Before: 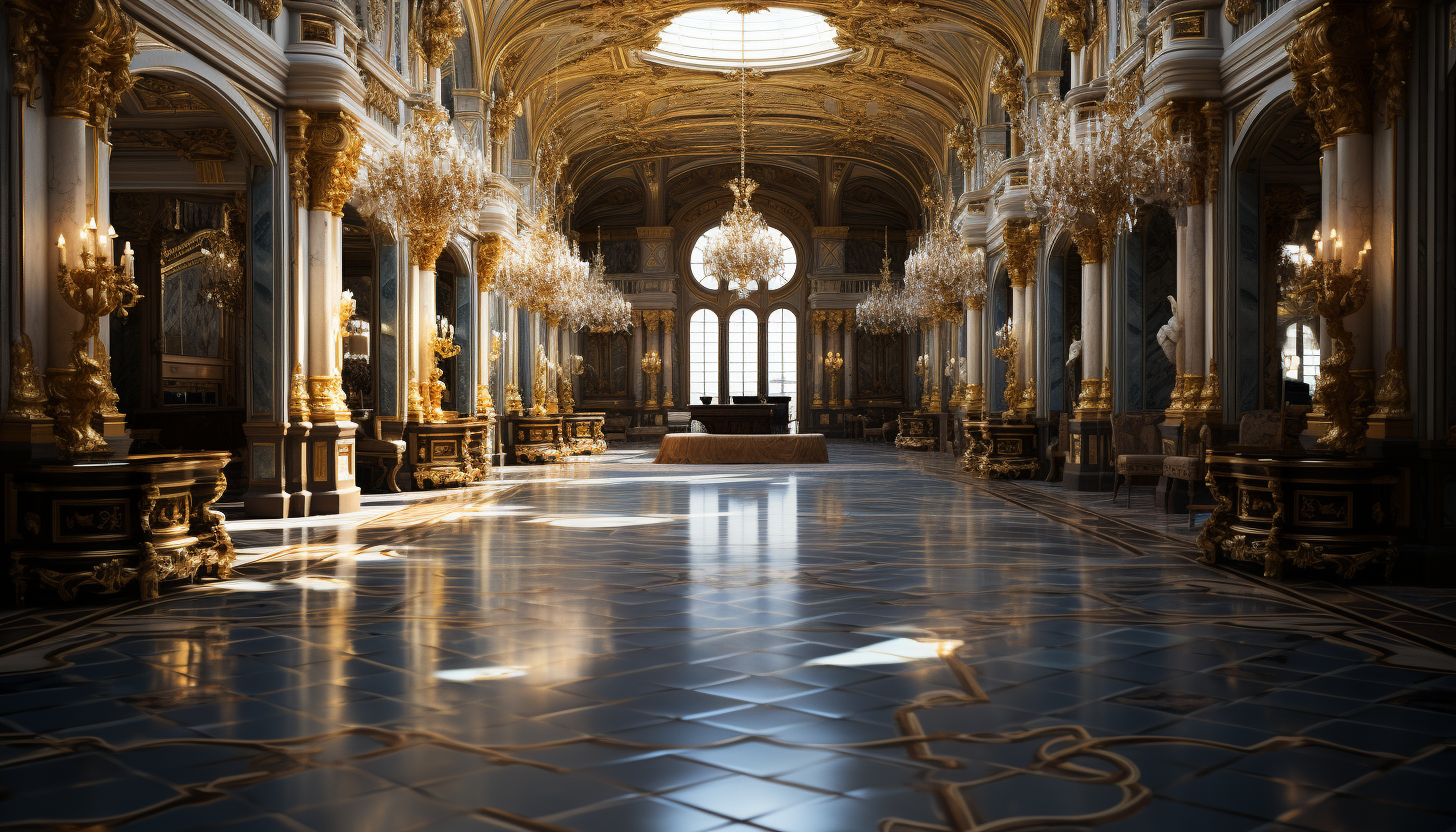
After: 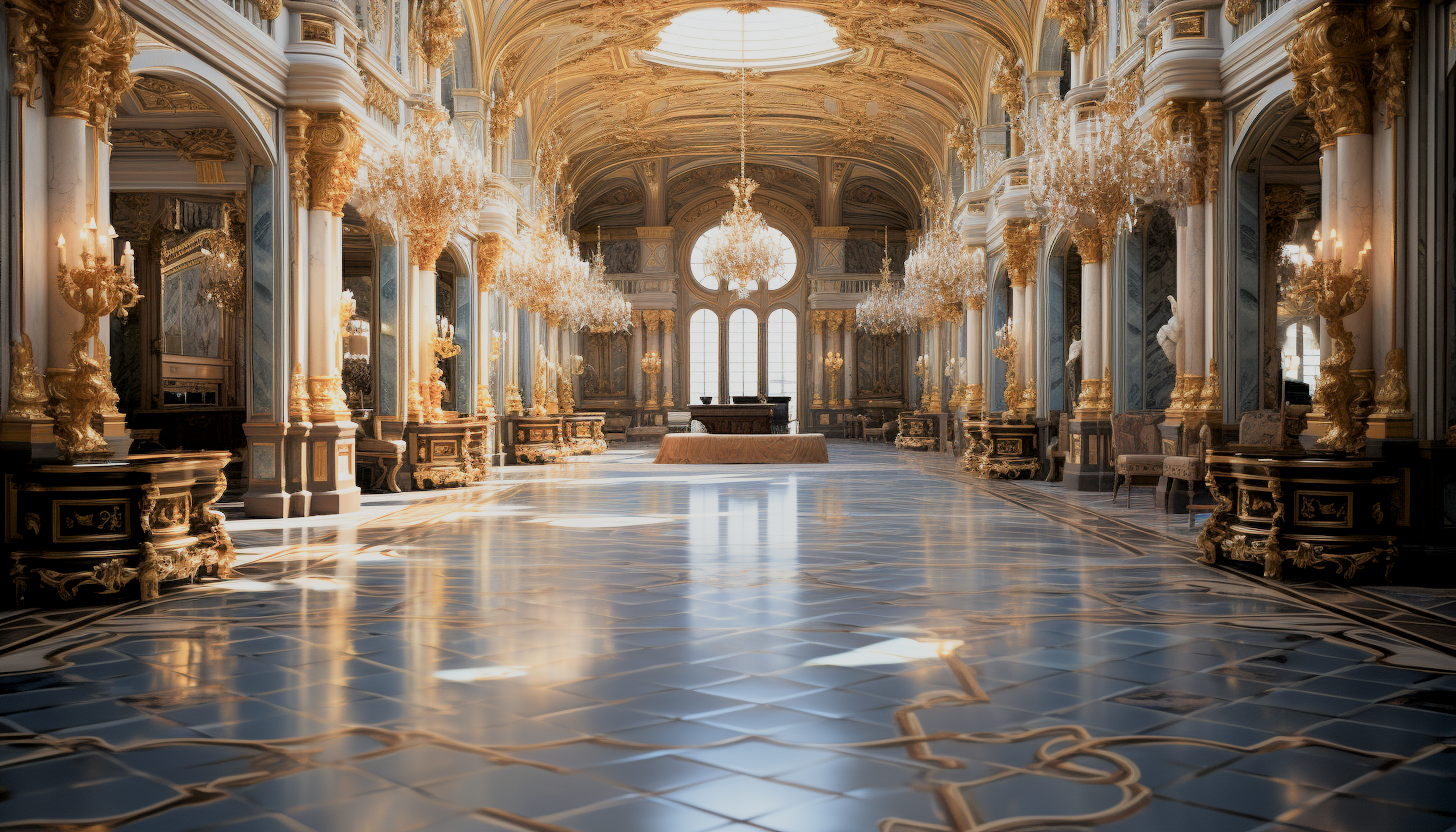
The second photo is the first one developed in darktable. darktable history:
filmic rgb: middle gray luminance 2.61%, black relative exposure -9.94 EV, white relative exposure 6.99 EV, dynamic range scaling 10.44%, target black luminance 0%, hardness 3.18, latitude 43.67%, contrast 0.67, highlights saturation mix 4.68%, shadows ↔ highlights balance 13.97%
exposure: black level correction 0.001, exposure 1.712 EV, compensate highlight preservation false
